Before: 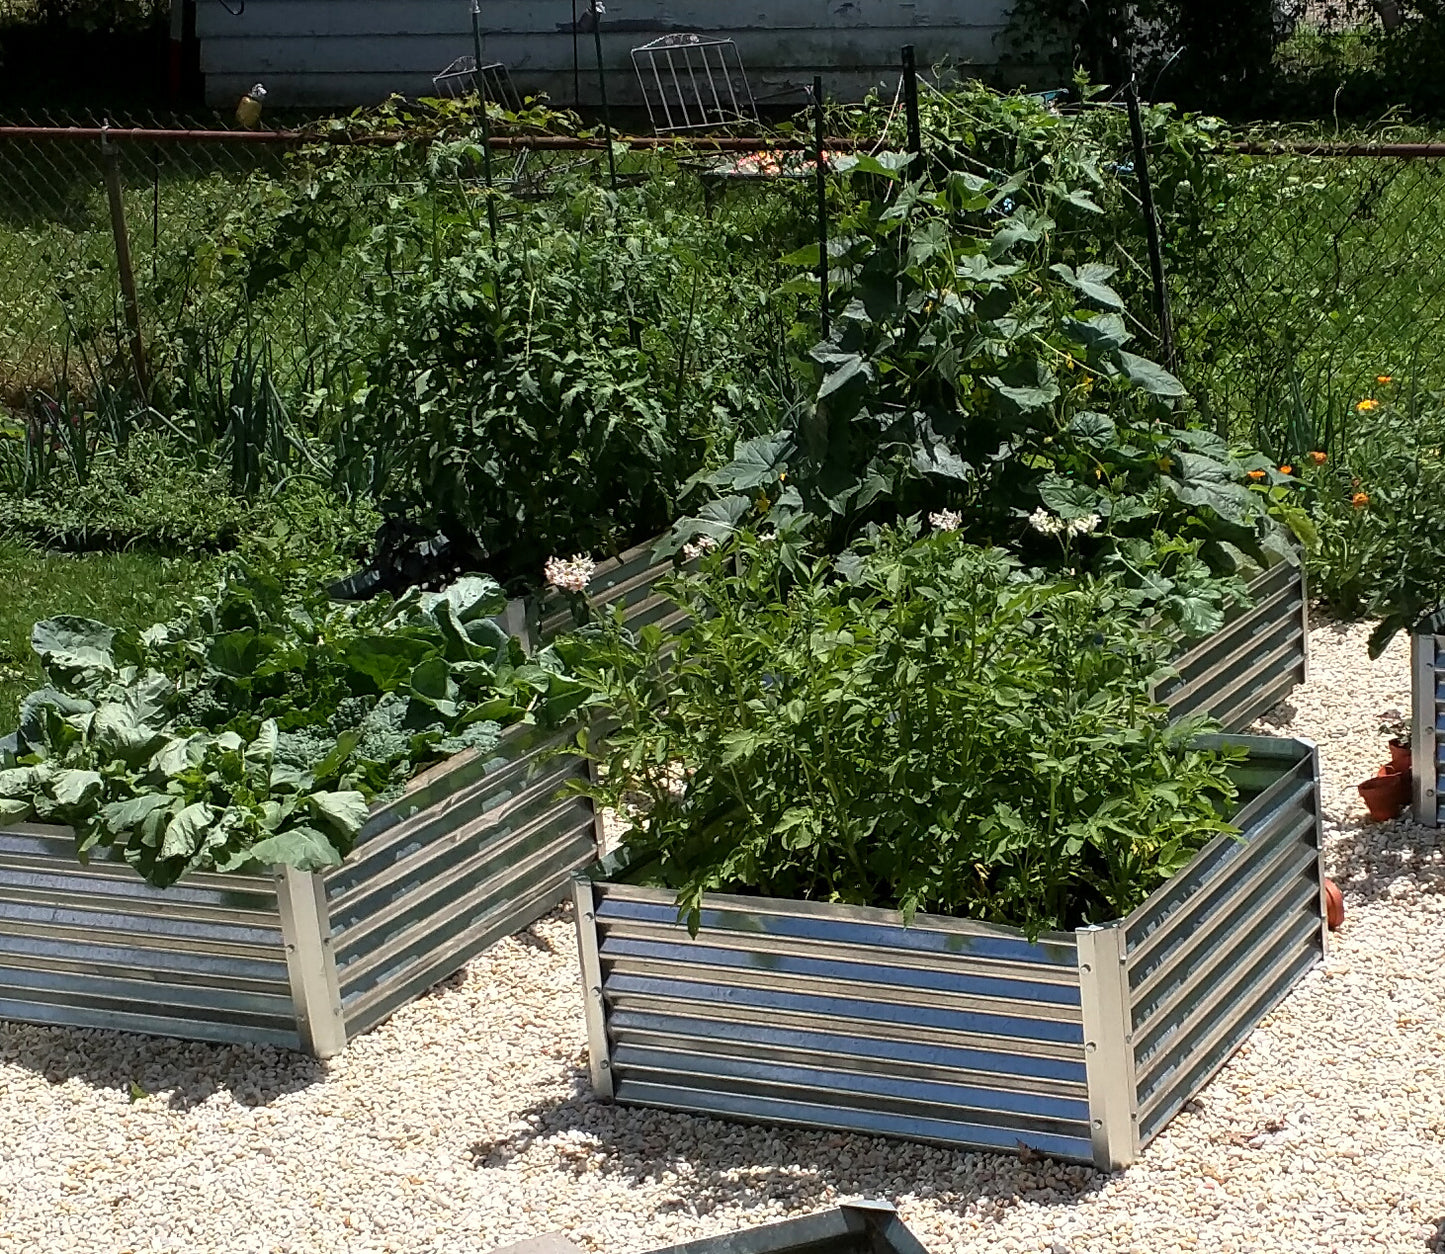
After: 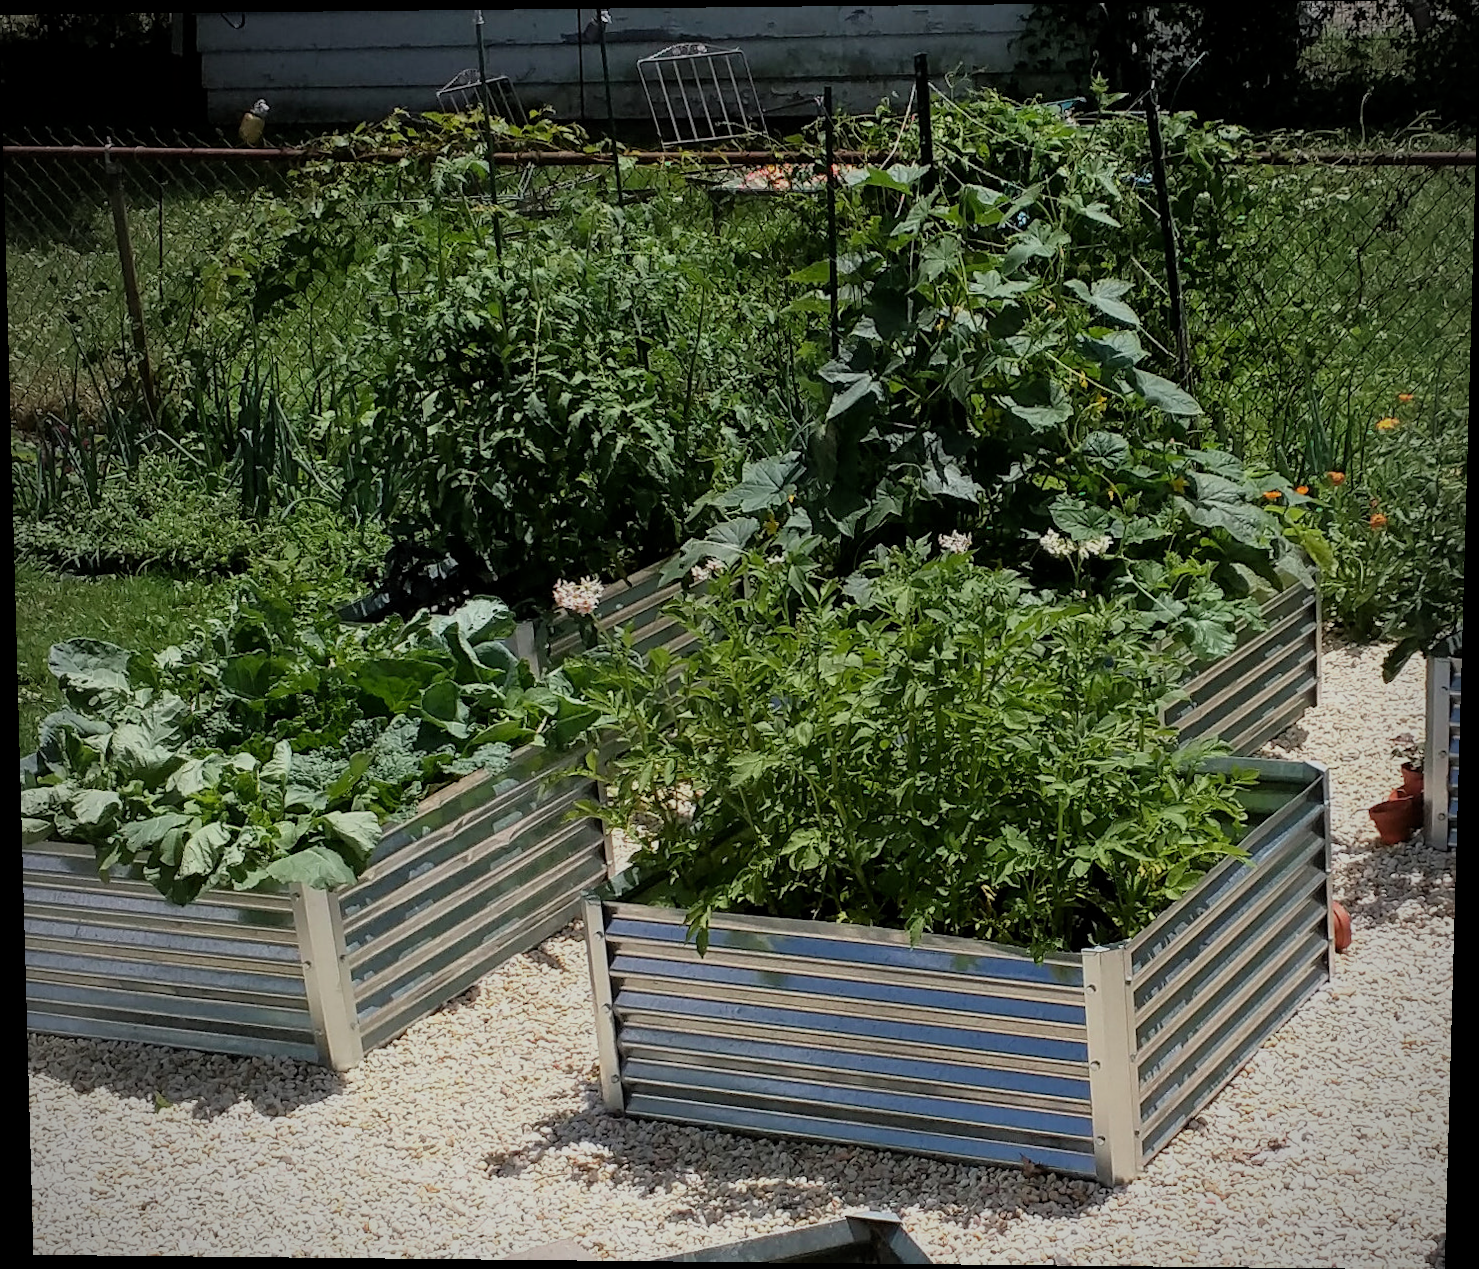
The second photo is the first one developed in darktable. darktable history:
filmic rgb: middle gray luminance 18.42%, black relative exposure -10.5 EV, white relative exposure 3.4 EV, threshold 6 EV, target black luminance 0%, hardness 6.03, latitude 99%, contrast 0.847, shadows ↔ highlights balance 0.505%, add noise in highlights 0, preserve chrominance max RGB, color science v3 (2019), use custom middle-gray values true, iterations of high-quality reconstruction 0, contrast in highlights soft, enable highlight reconstruction true
rotate and perspective: lens shift (vertical) 0.048, lens shift (horizontal) -0.024, automatic cropping off
vignetting: on, module defaults
